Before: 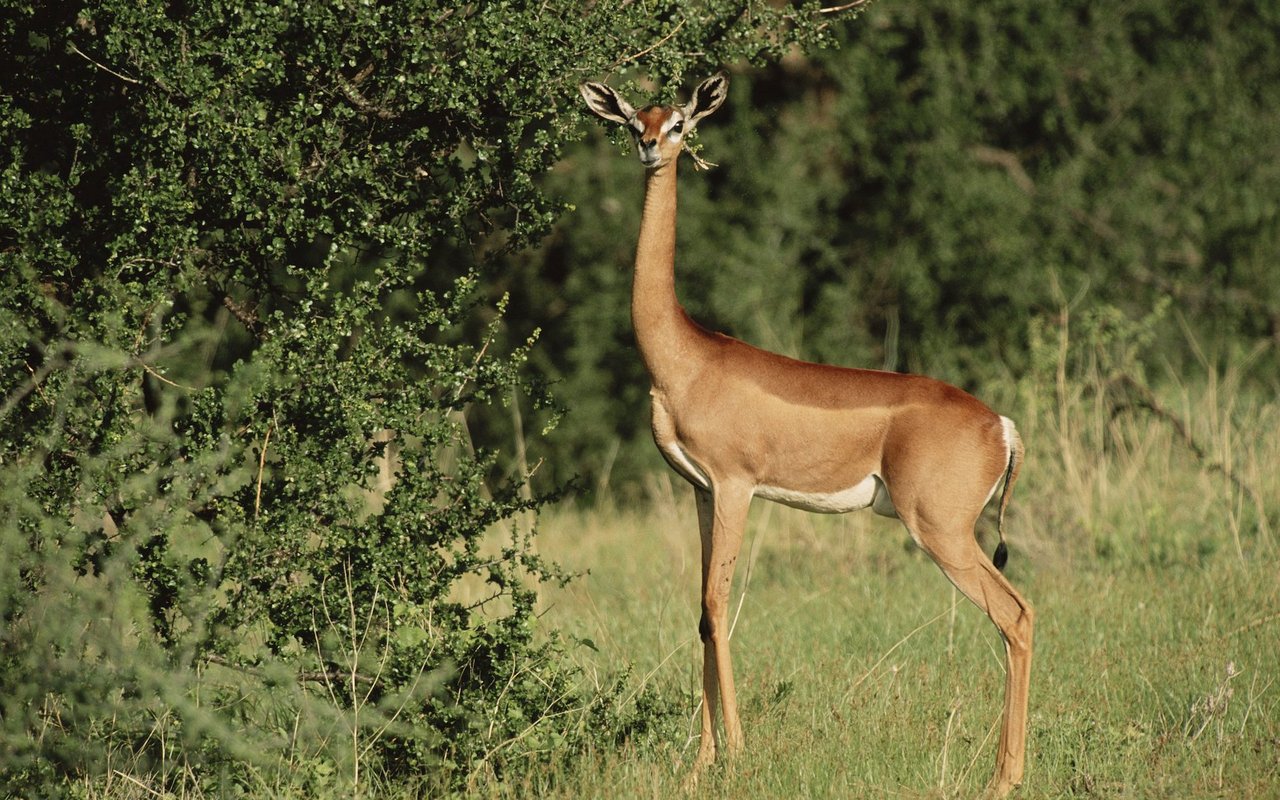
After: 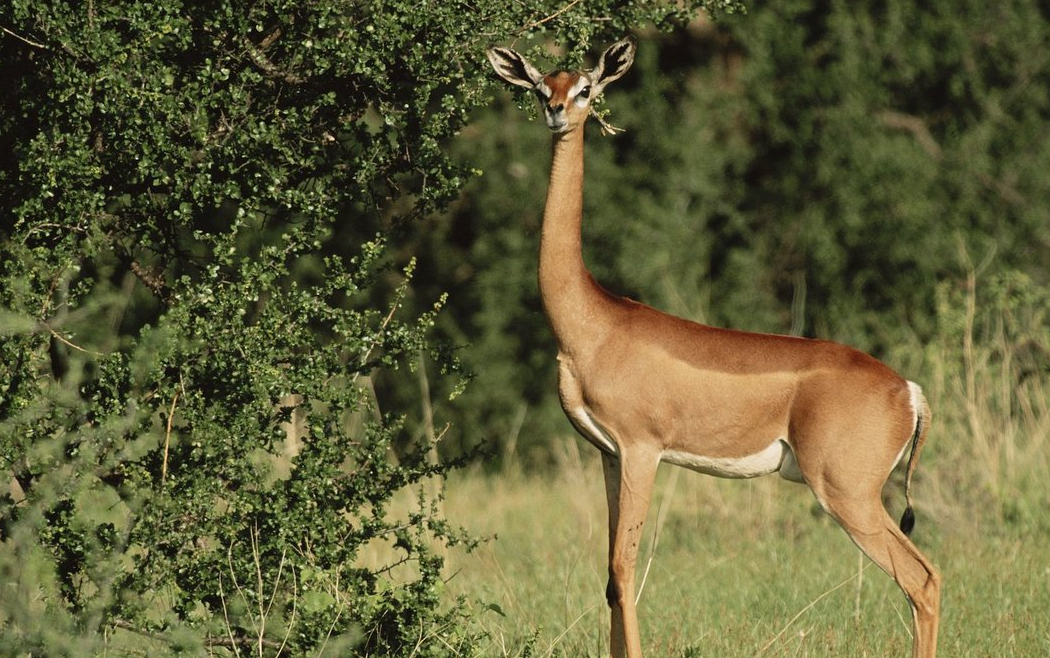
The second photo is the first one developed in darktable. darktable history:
crop and rotate: left 7.326%, top 4.479%, right 10.612%, bottom 13.244%
